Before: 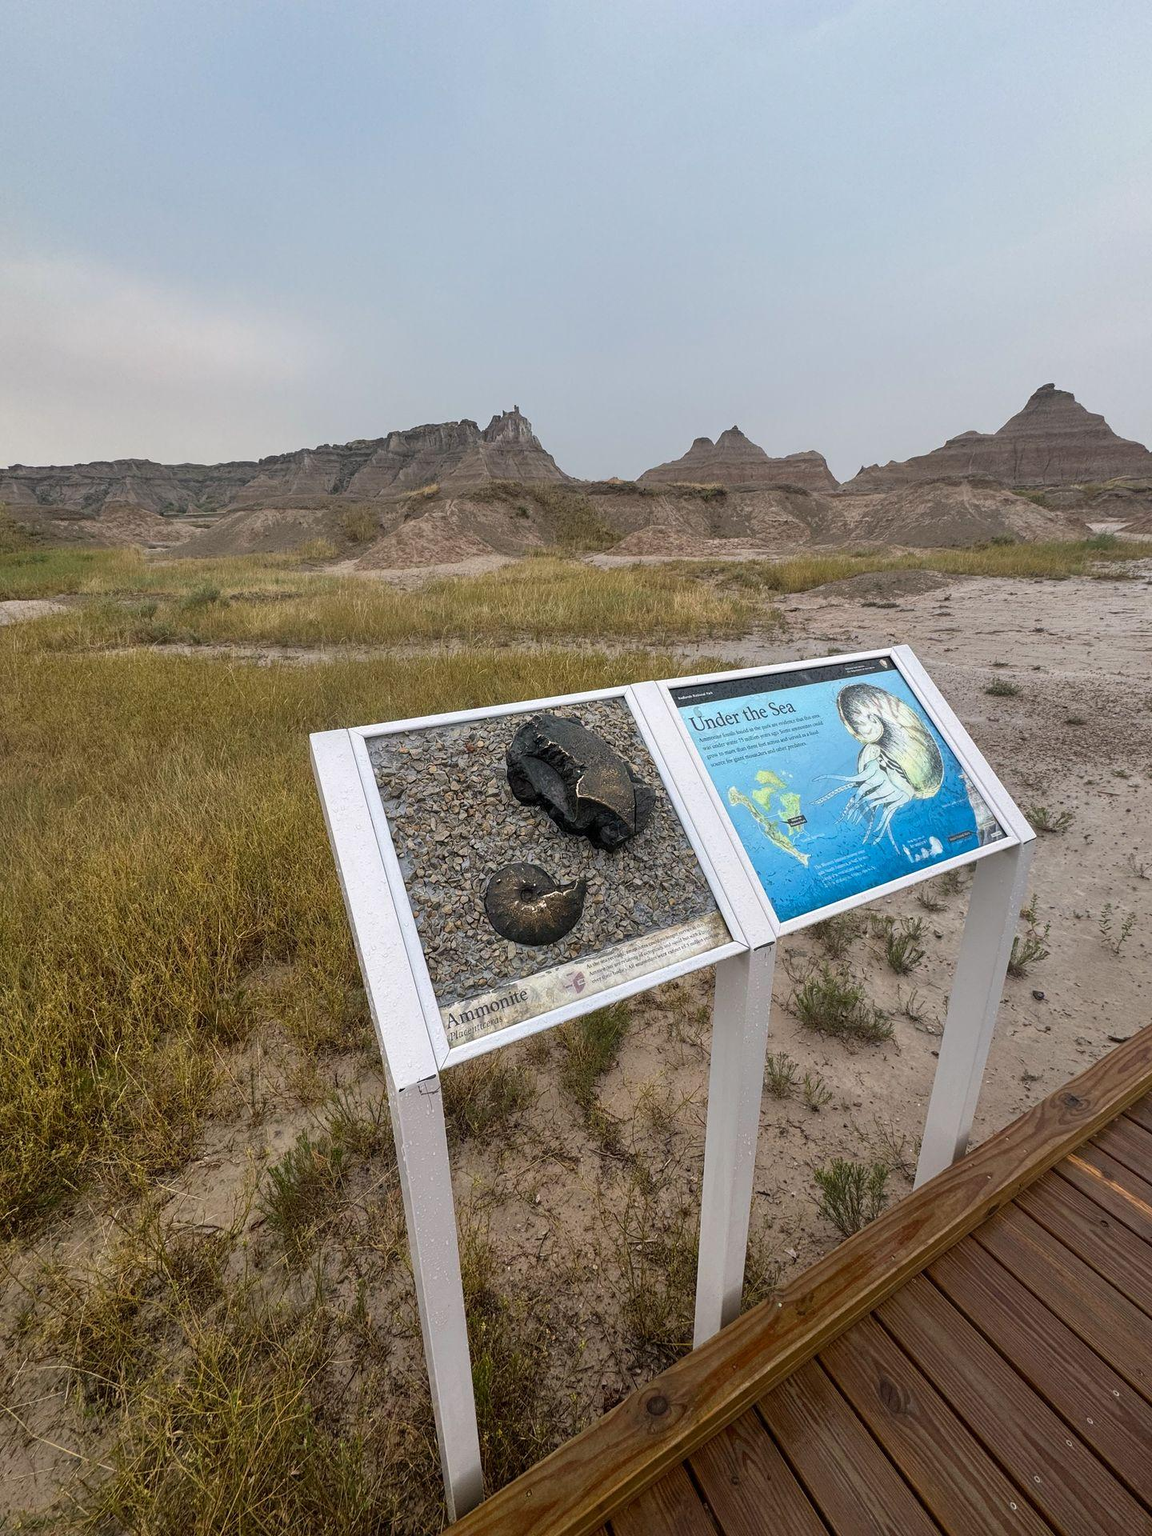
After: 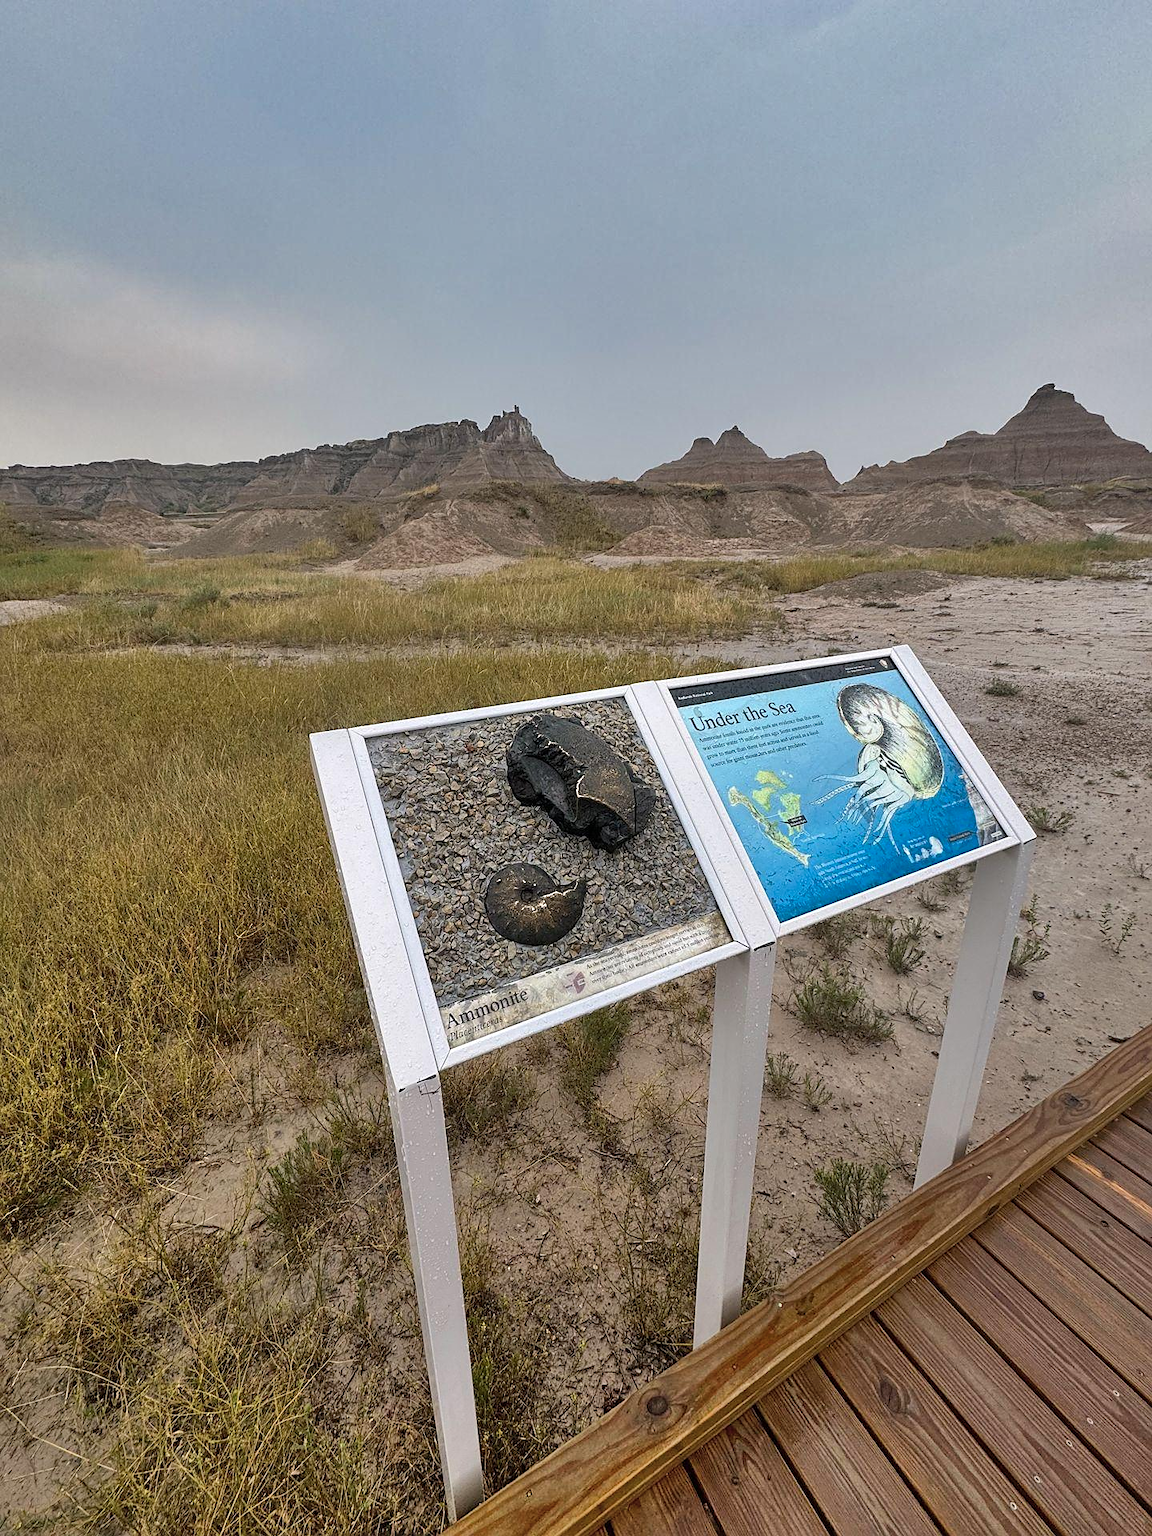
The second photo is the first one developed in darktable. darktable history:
sharpen: radius 1.827, amount 0.392, threshold 1.239
shadows and highlights: shadows 75.24, highlights -61.15, soften with gaussian
